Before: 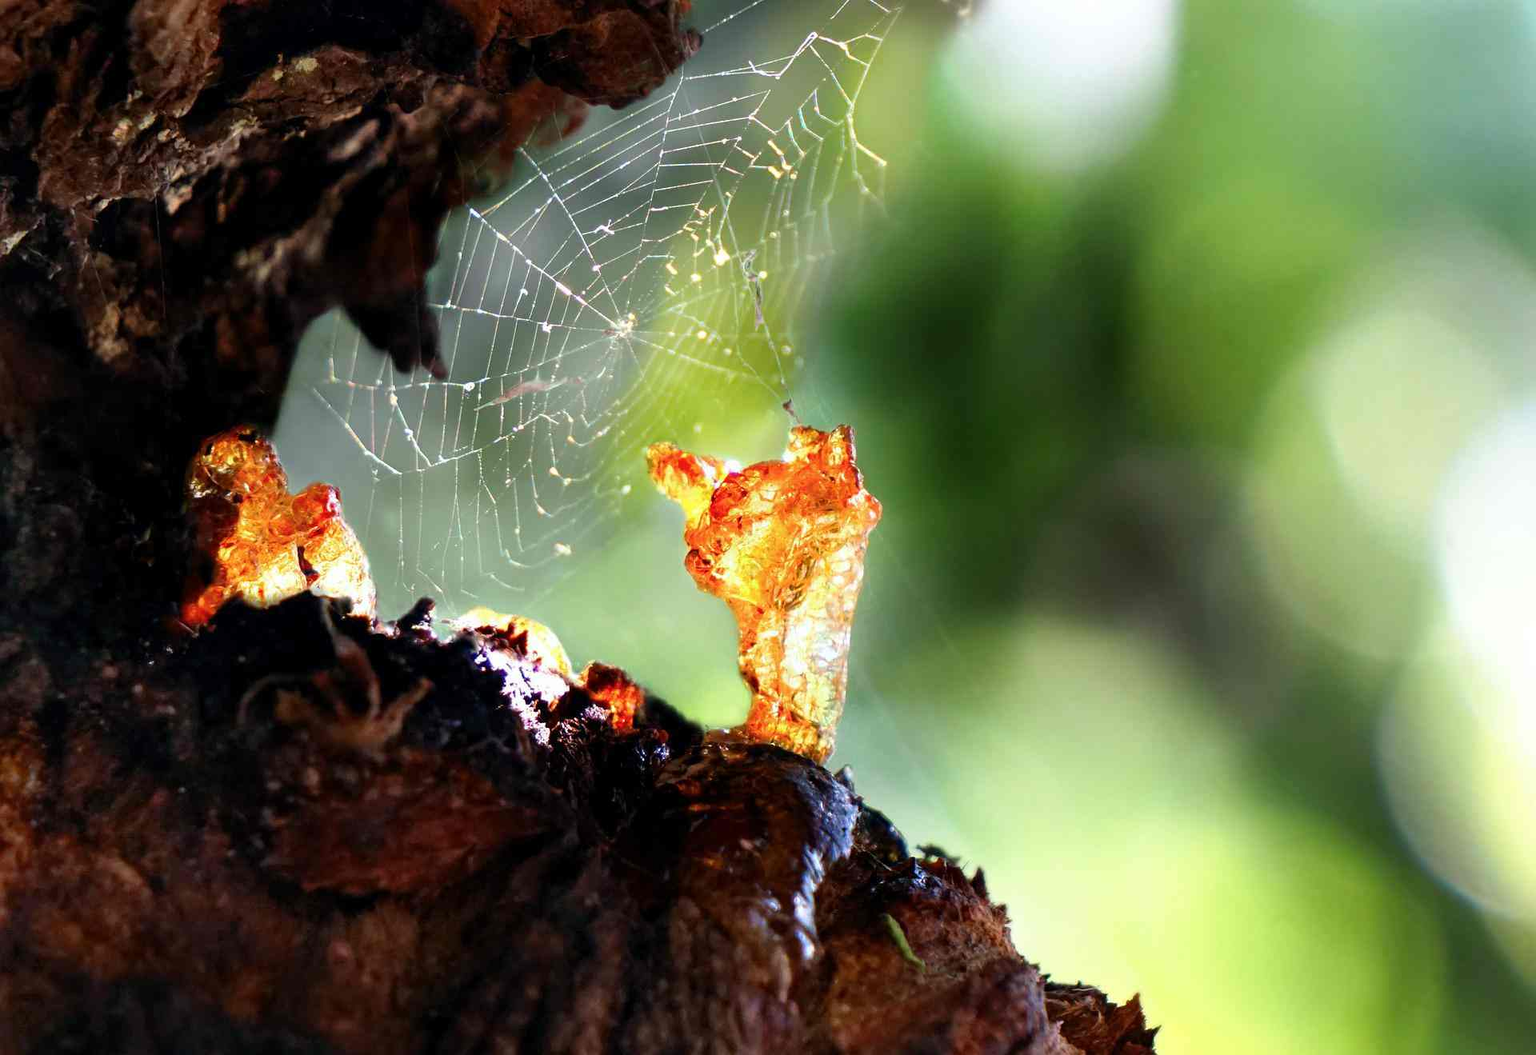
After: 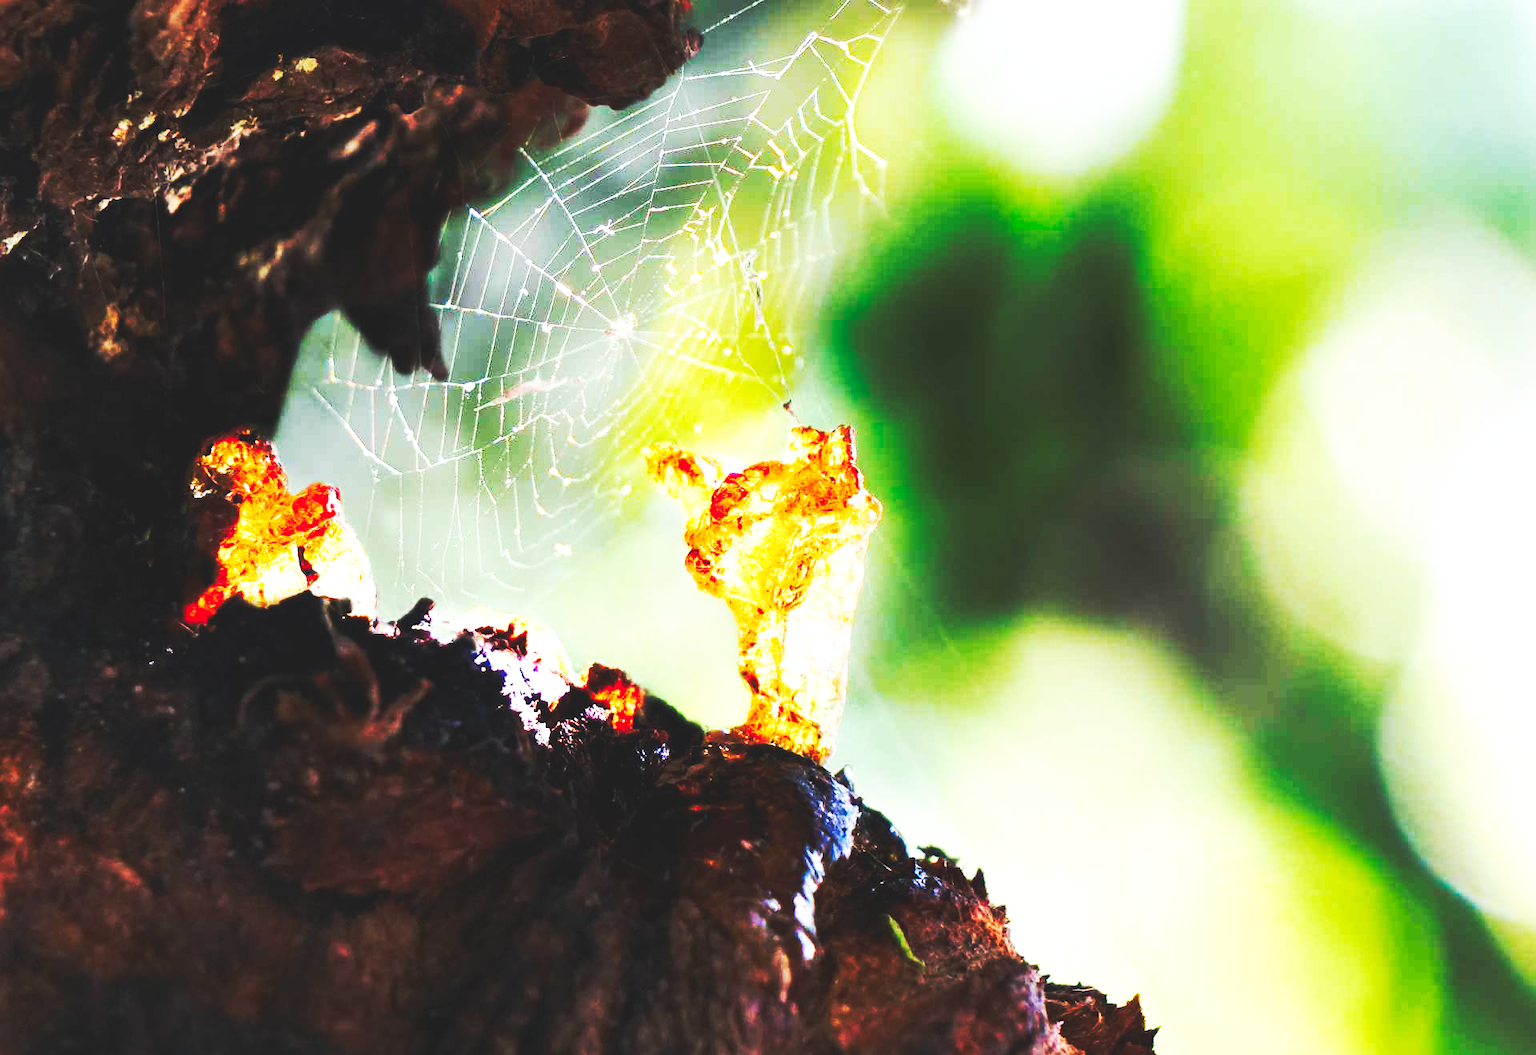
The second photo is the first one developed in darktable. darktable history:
base curve: curves: ch0 [(0, 0.015) (0.085, 0.116) (0.134, 0.298) (0.19, 0.545) (0.296, 0.764) (0.599, 0.982) (1, 1)], preserve colors none
